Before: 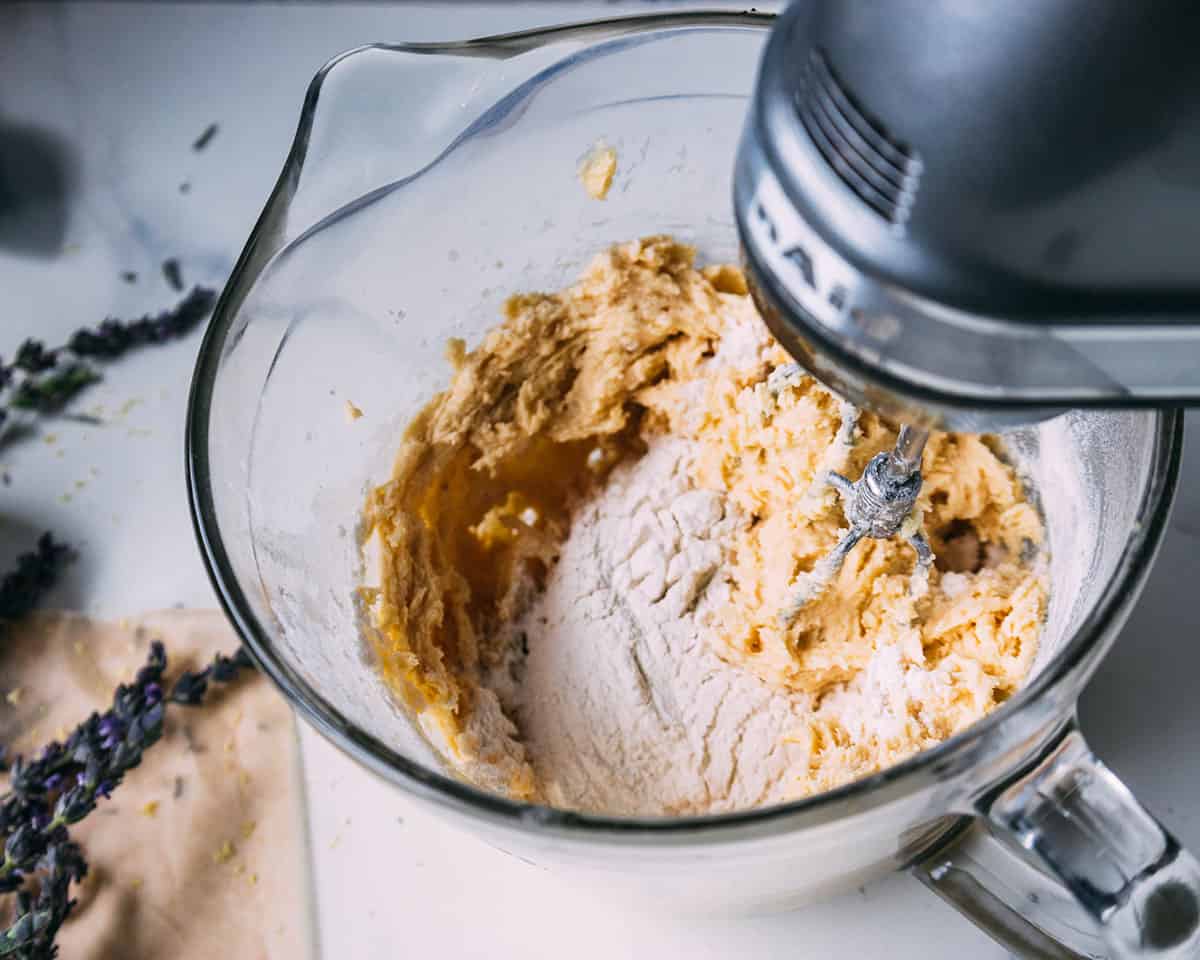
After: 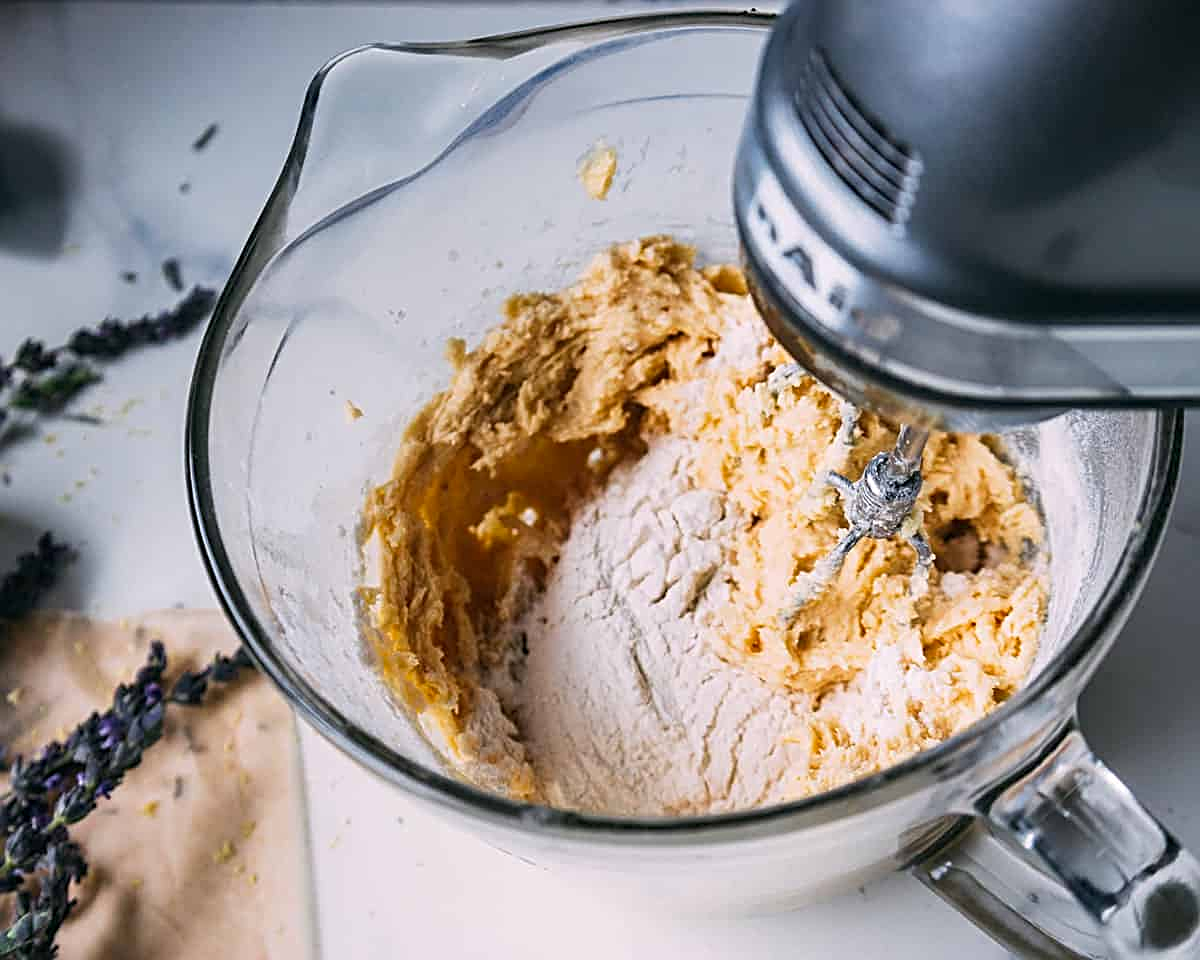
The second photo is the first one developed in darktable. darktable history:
color zones: curves: ch1 [(0, 0.513) (0.143, 0.524) (0.286, 0.511) (0.429, 0.506) (0.571, 0.503) (0.714, 0.503) (0.857, 0.508) (1, 0.513)]
sharpen: radius 2.783
